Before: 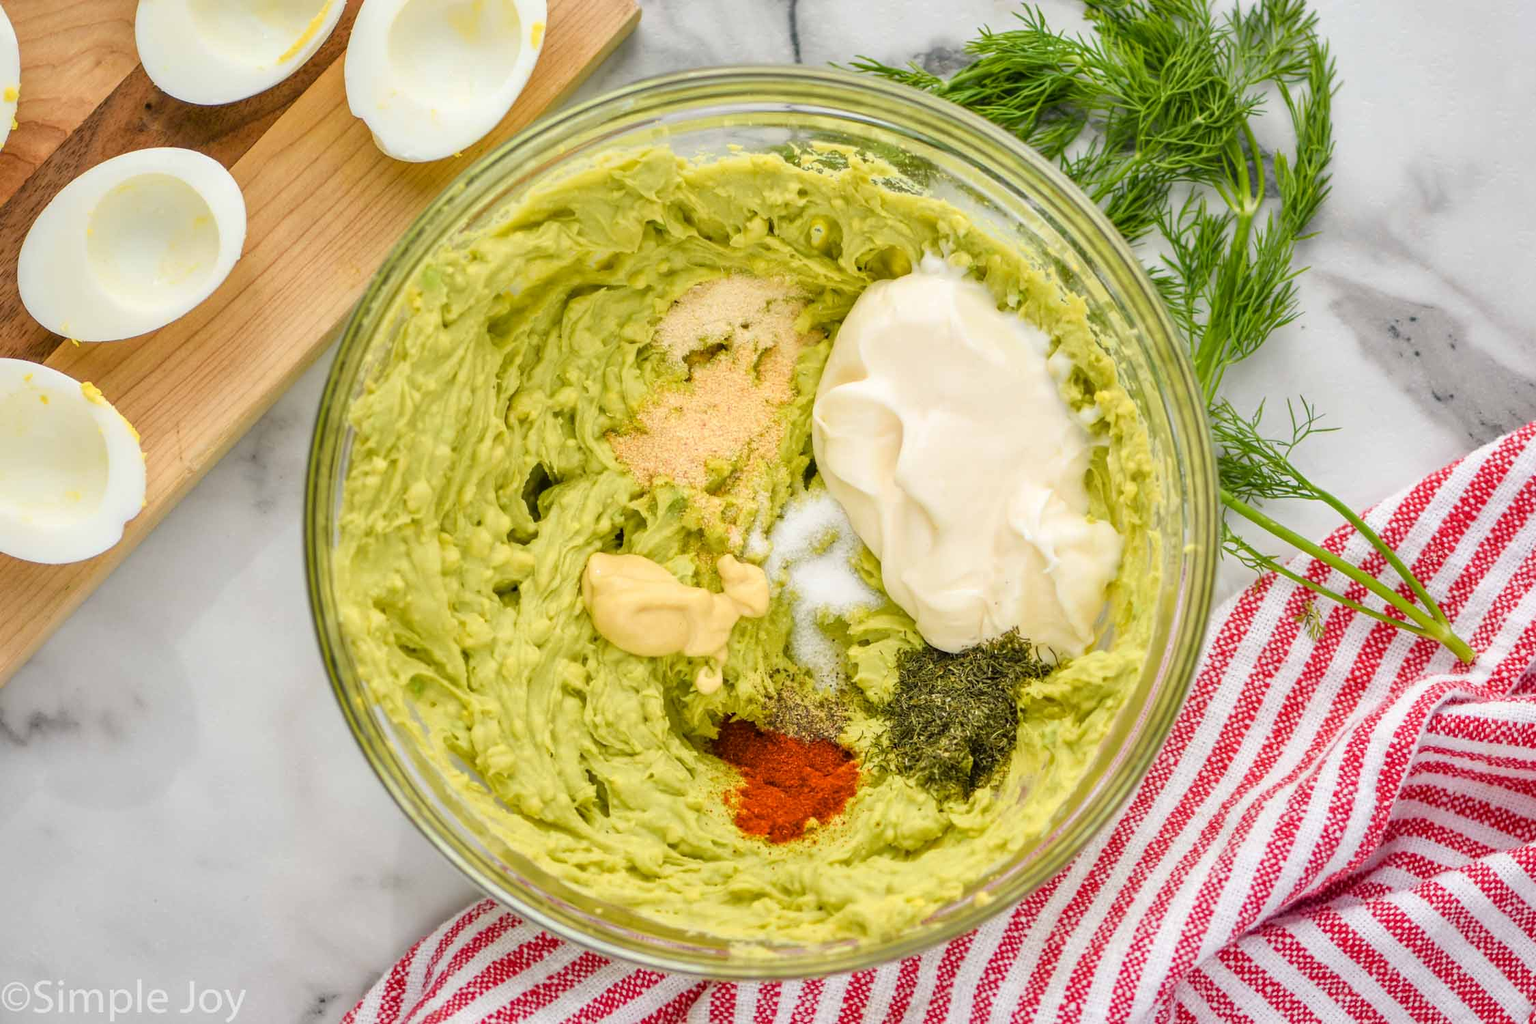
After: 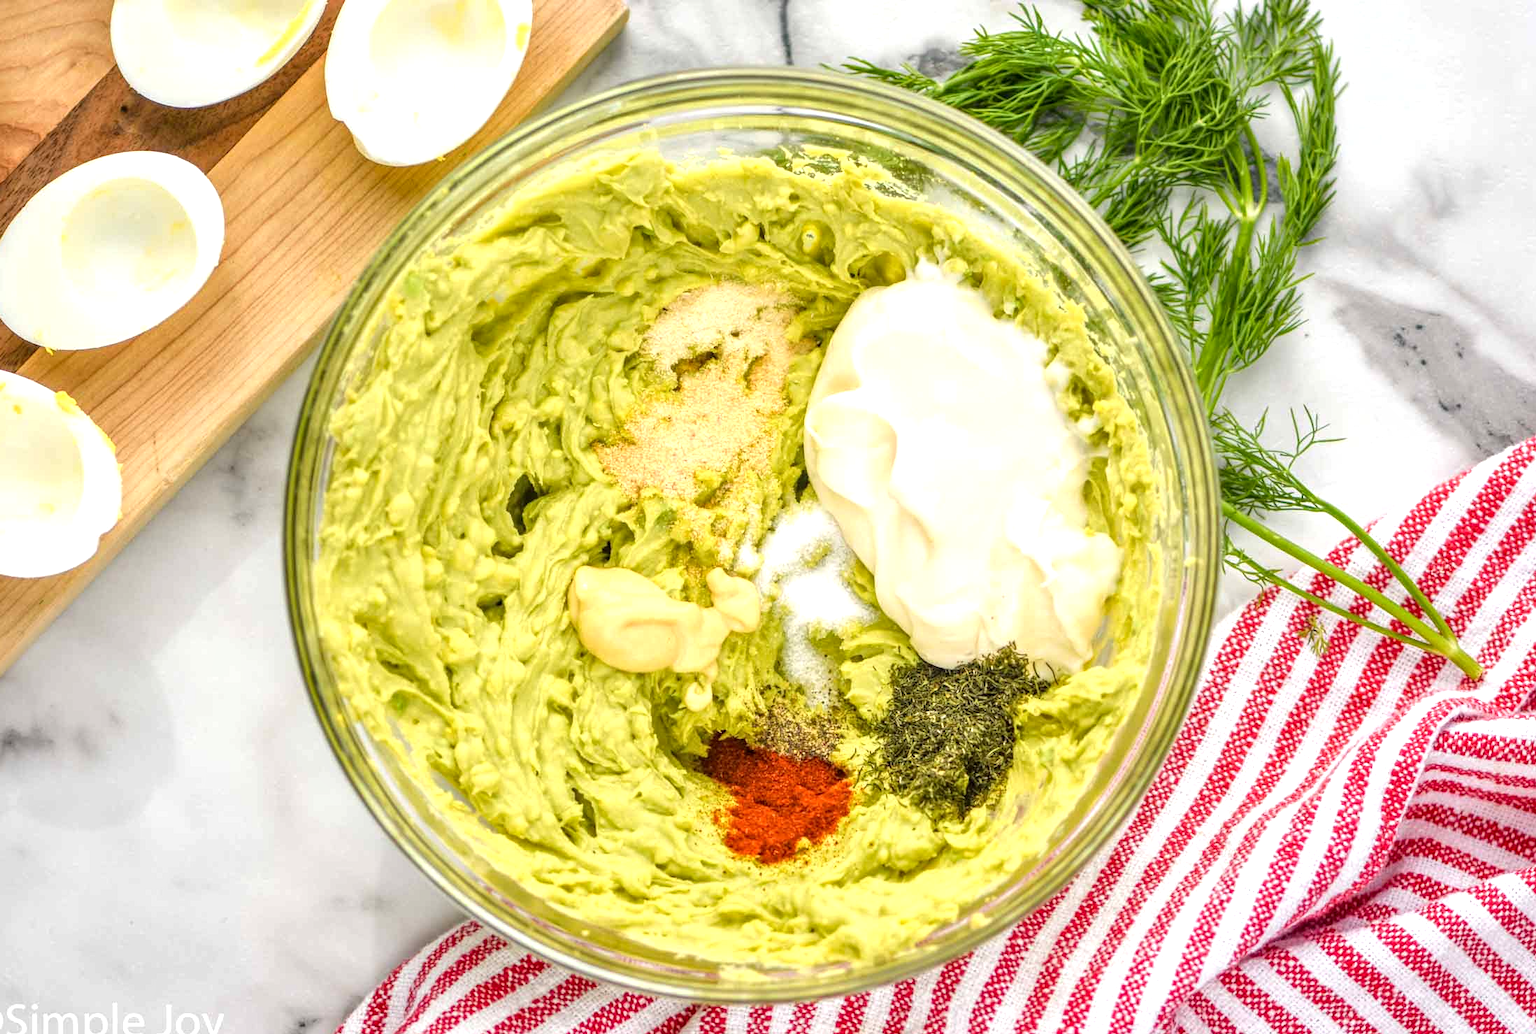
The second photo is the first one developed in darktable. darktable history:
exposure: black level correction 0, exposure 0.498 EV, compensate exposure bias true, compensate highlight preservation false
local contrast: on, module defaults
crop and rotate: left 1.79%, right 0.546%, bottom 1.38%
